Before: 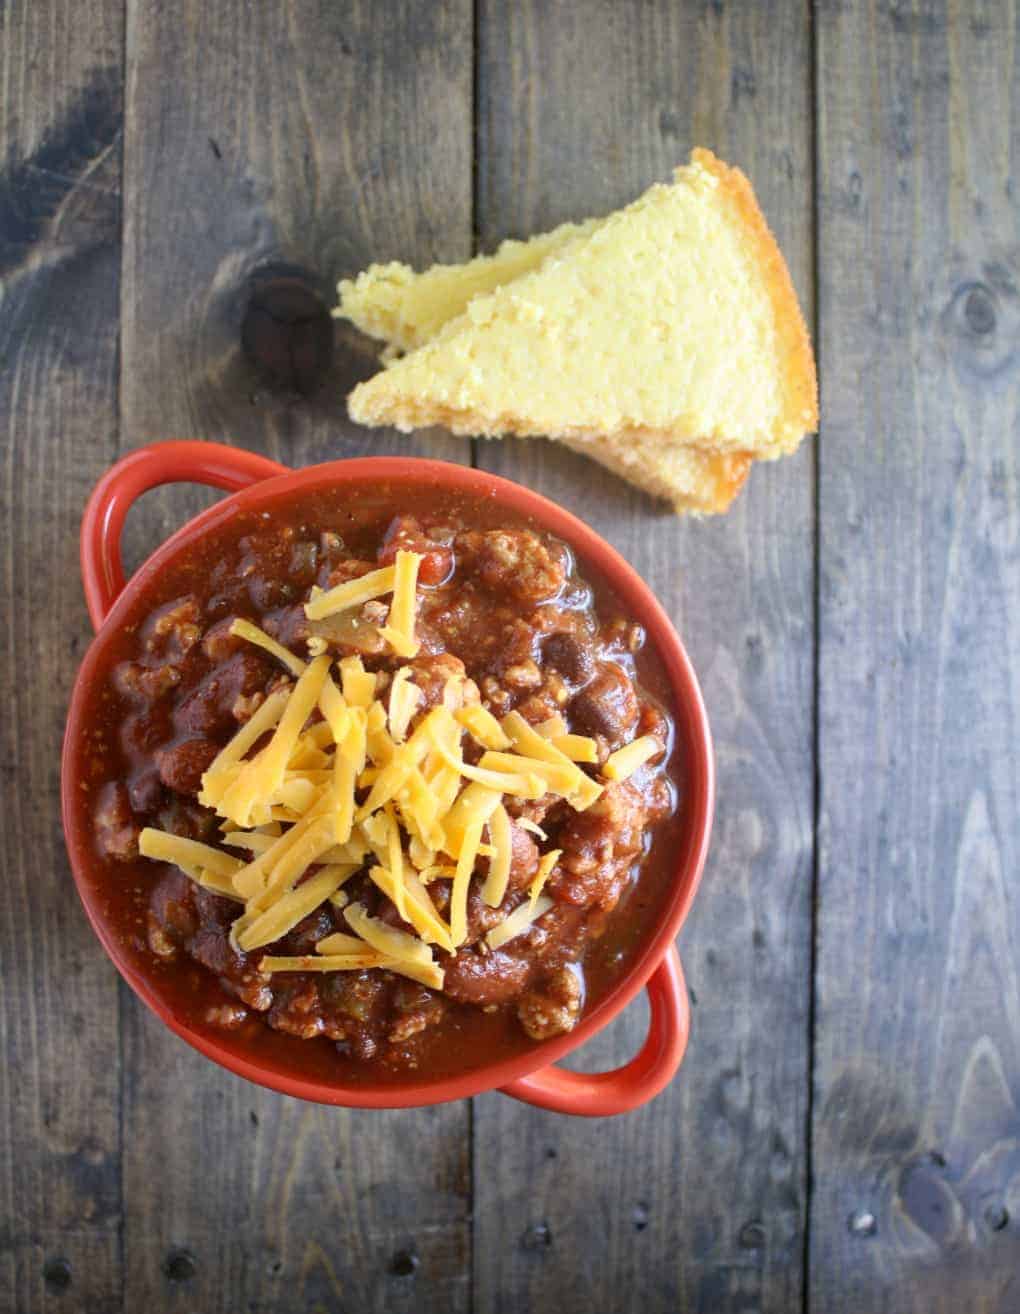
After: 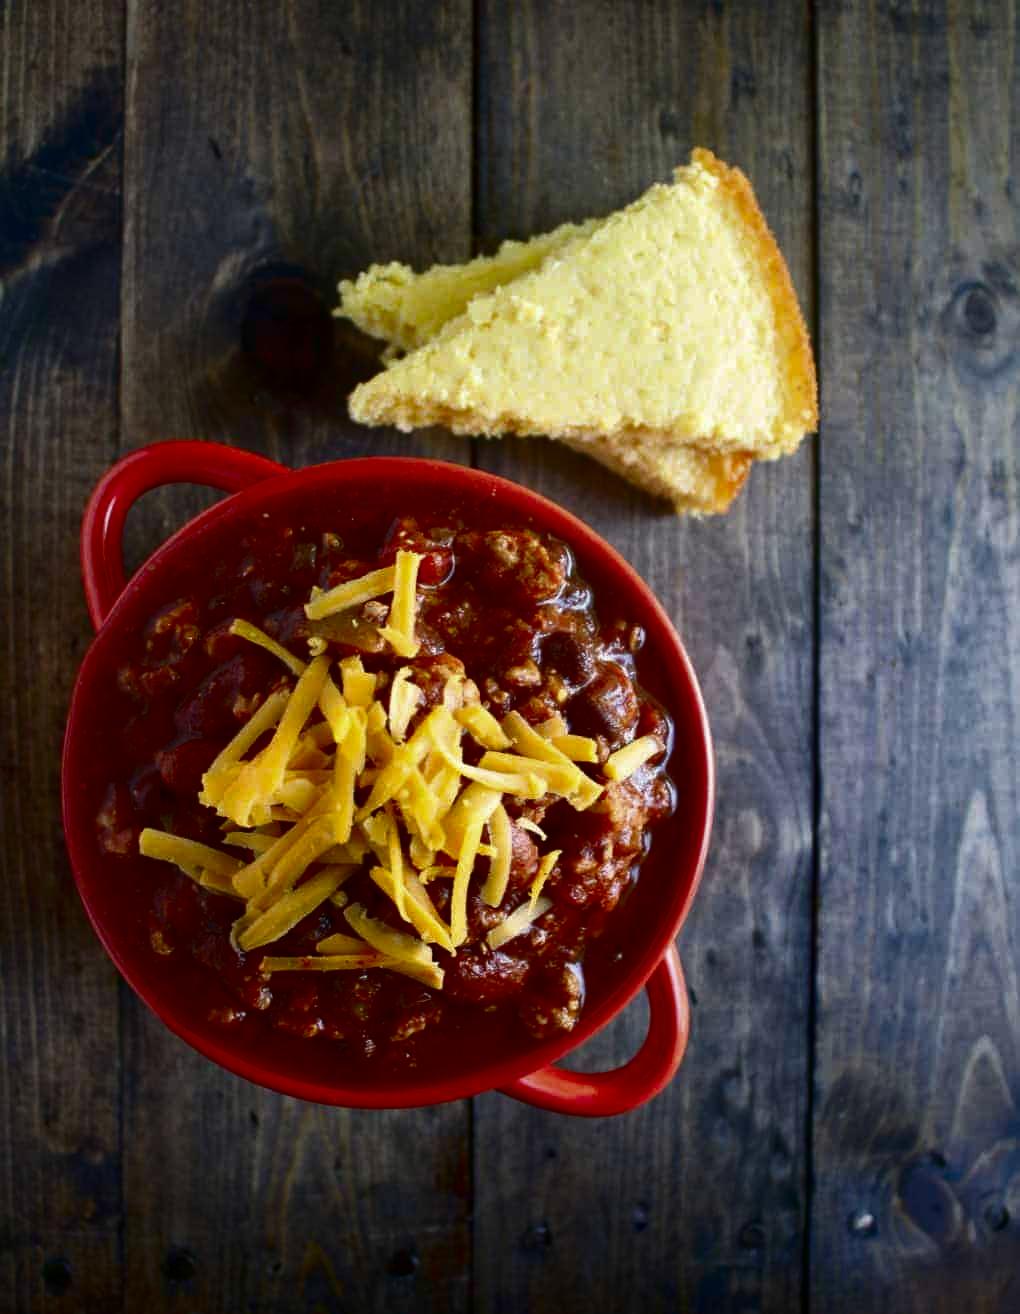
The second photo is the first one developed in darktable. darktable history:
contrast brightness saturation: contrast 0.093, brightness -0.574, saturation 0.168
color correction: highlights b* 2.97
